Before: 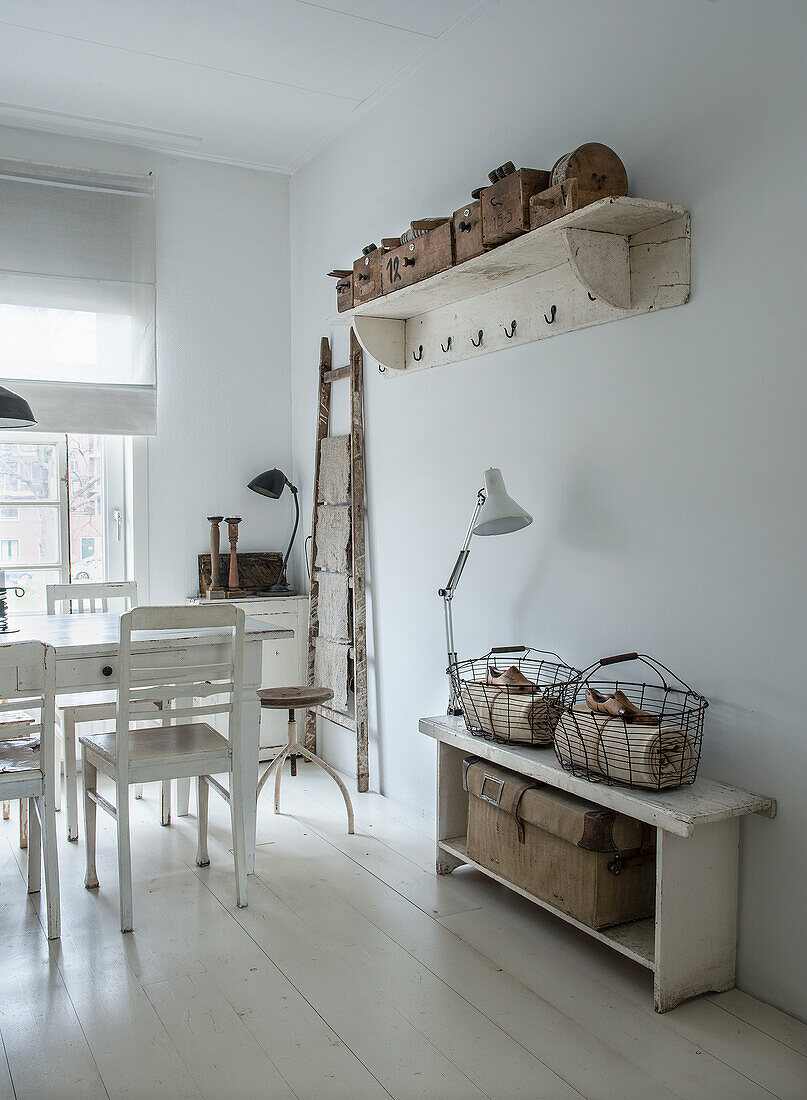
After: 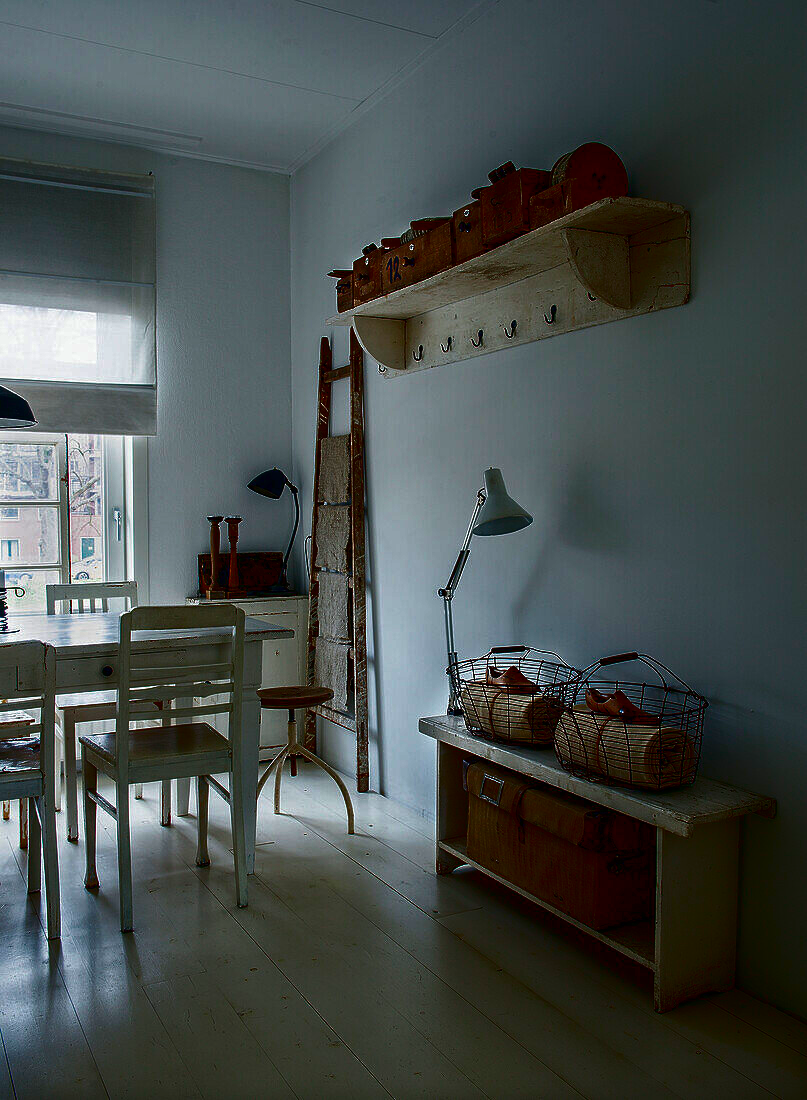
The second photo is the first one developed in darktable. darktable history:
contrast brightness saturation: brightness -0.992, saturation 0.996
